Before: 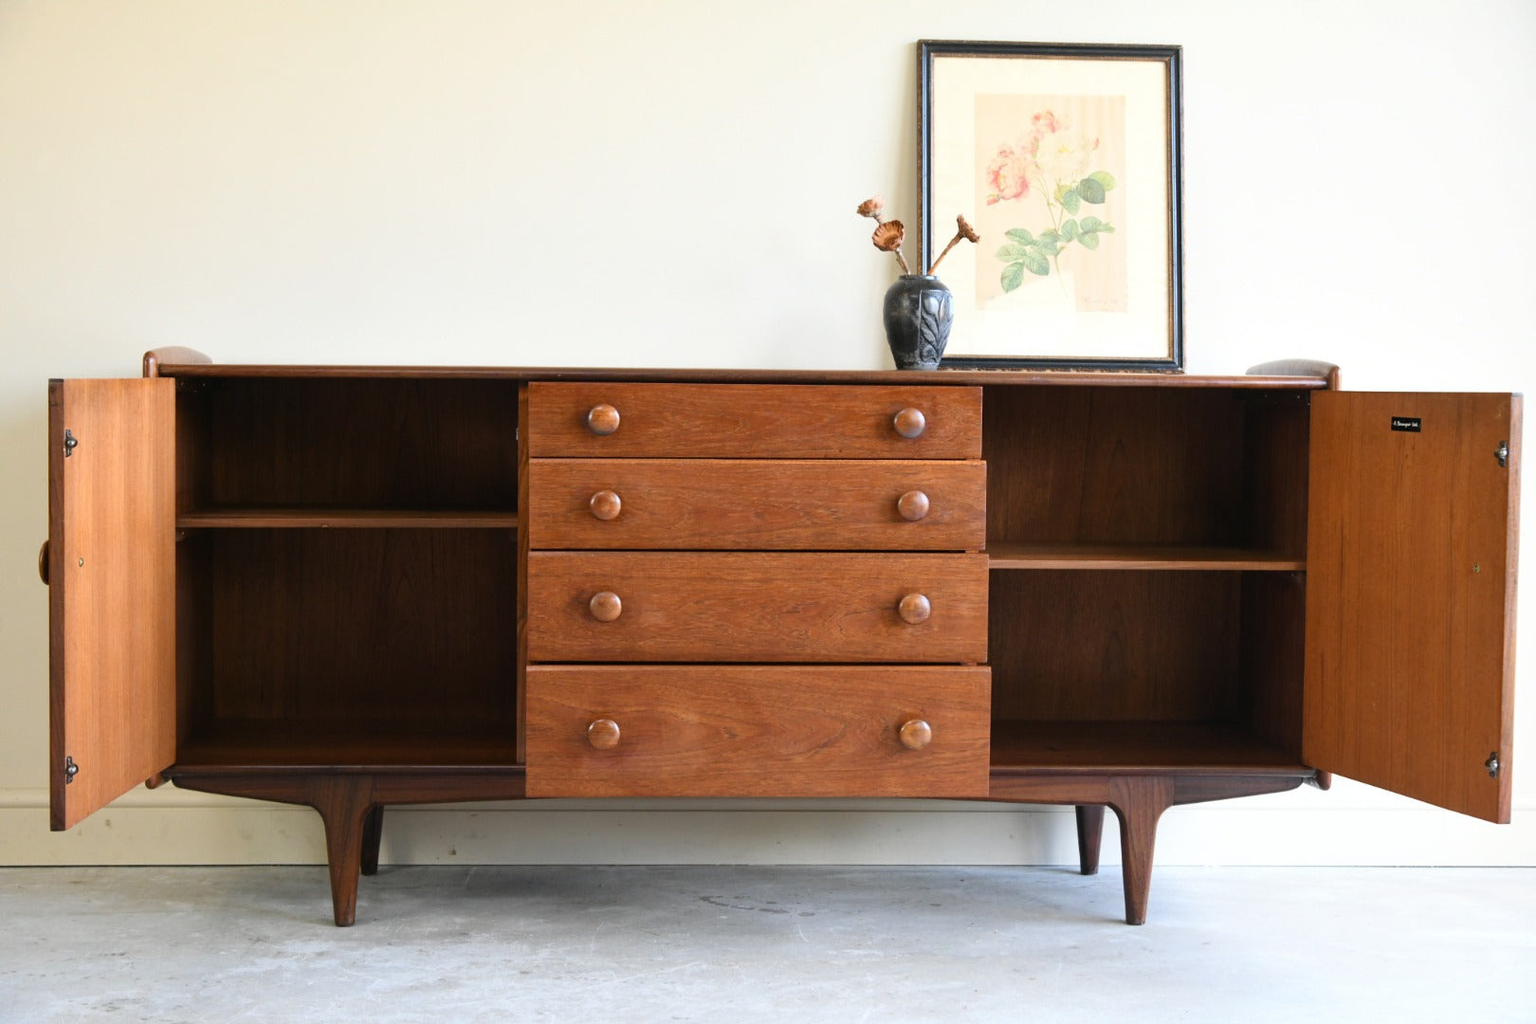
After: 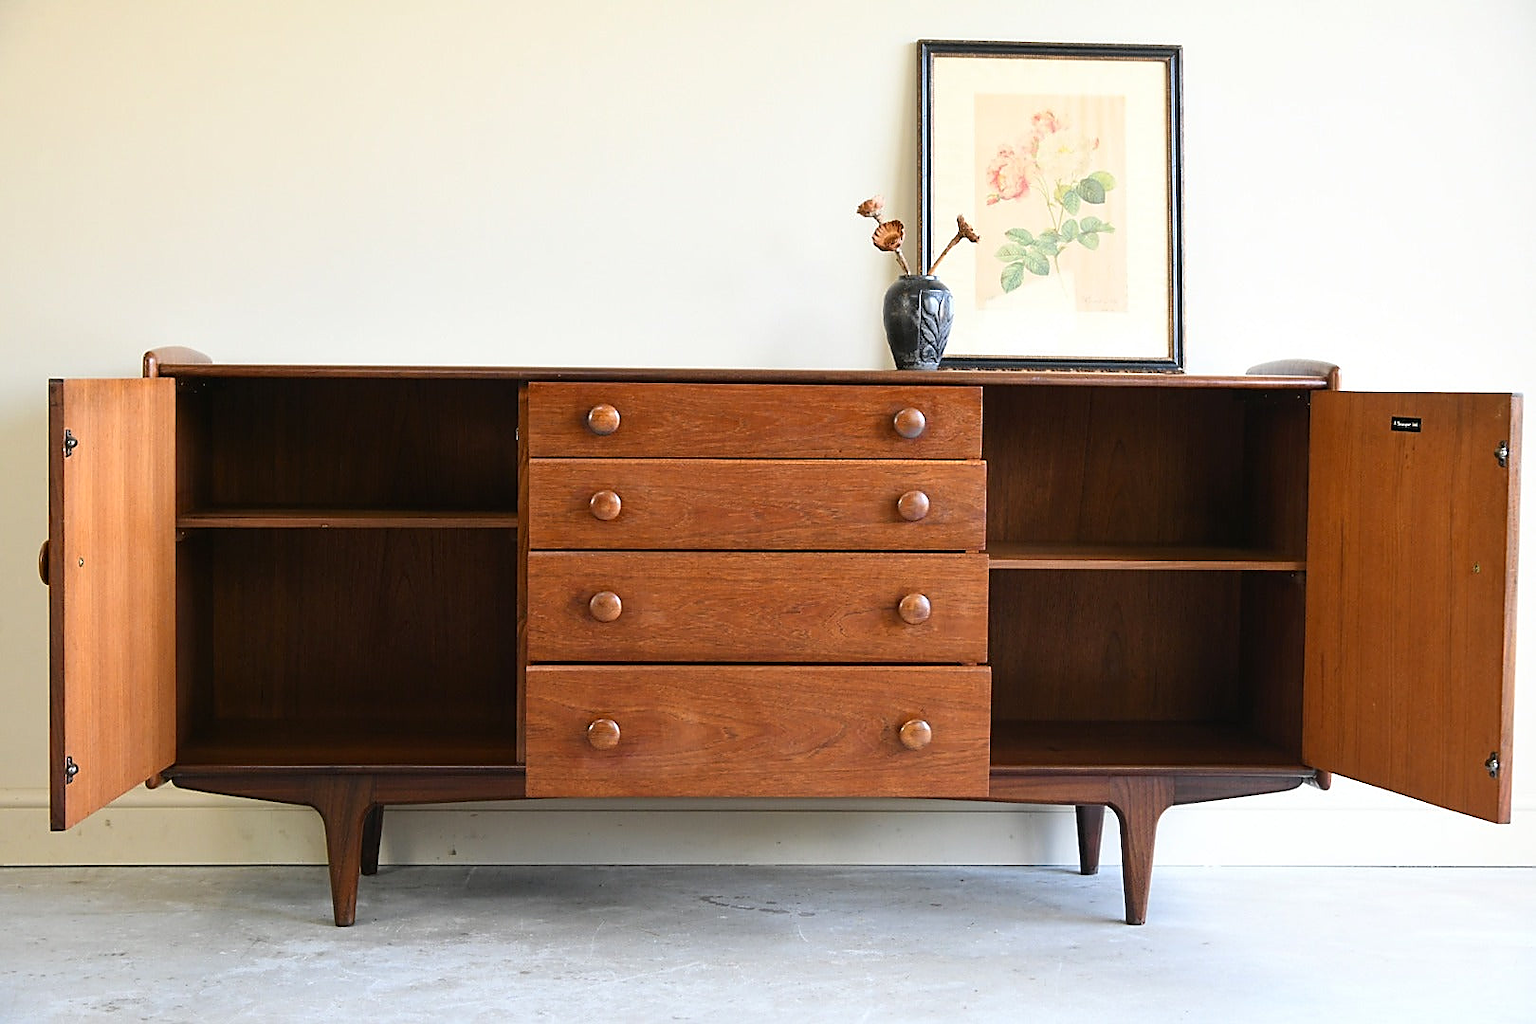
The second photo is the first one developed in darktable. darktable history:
contrast brightness saturation: contrast 0.037, saturation 0.068
sharpen: radius 1.425, amount 1.253, threshold 0.697
